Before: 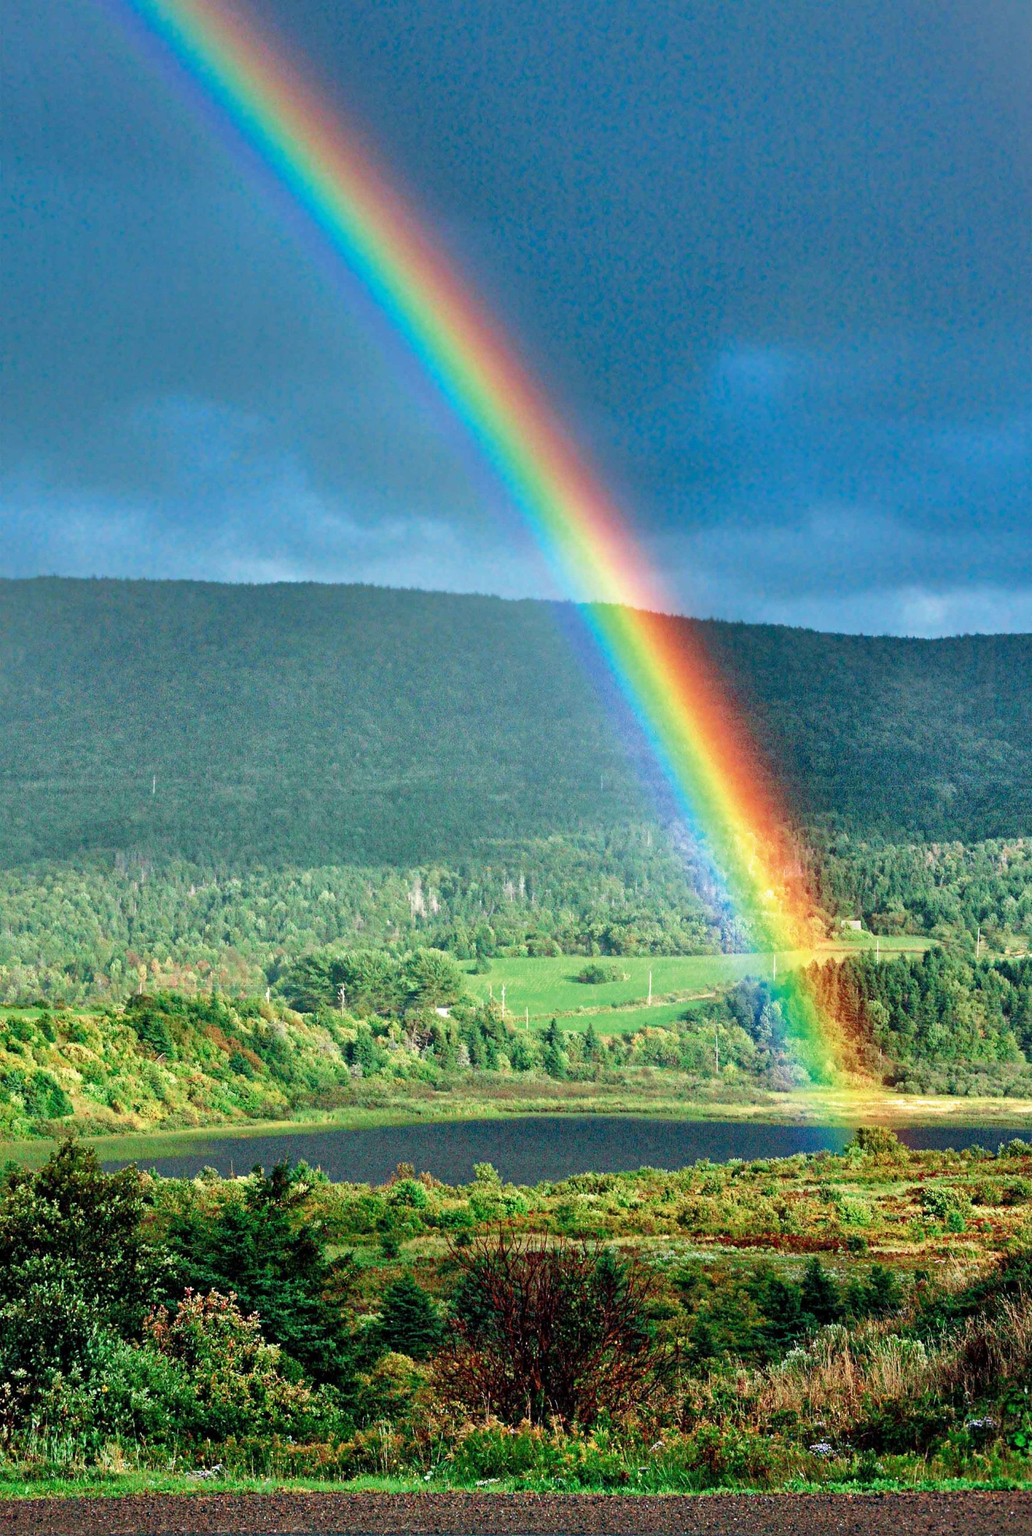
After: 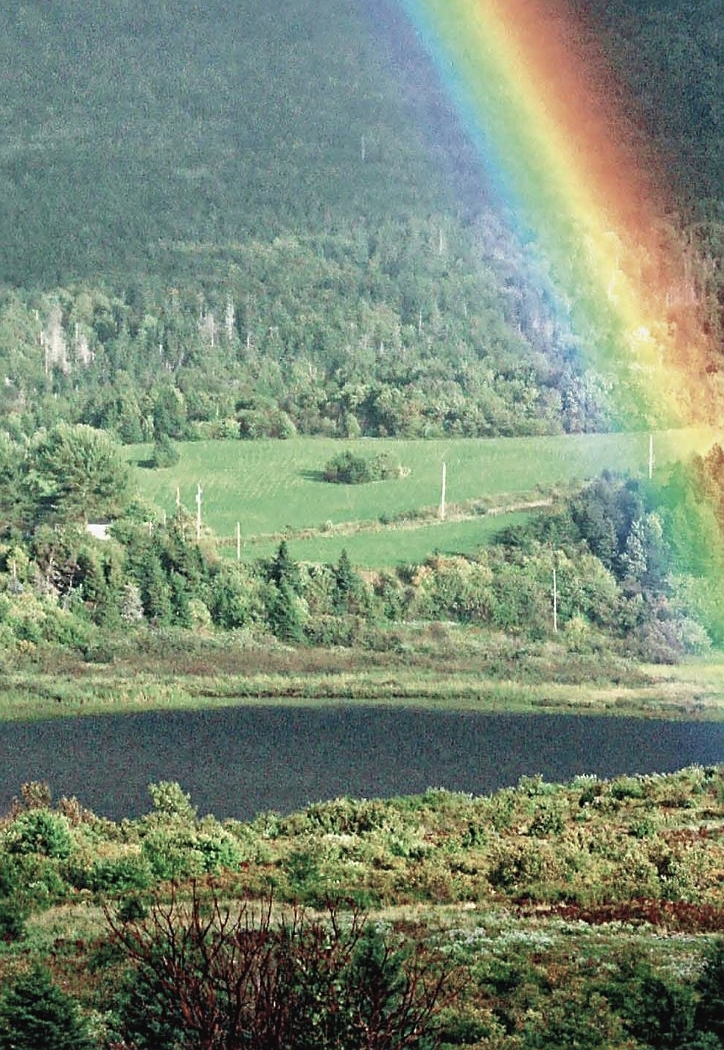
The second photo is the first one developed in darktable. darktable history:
crop: left 37.221%, top 45.169%, right 20.63%, bottom 13.777%
sharpen: radius 1.864, amount 0.398, threshold 1.271
contrast brightness saturation: contrast -0.05, saturation -0.41
